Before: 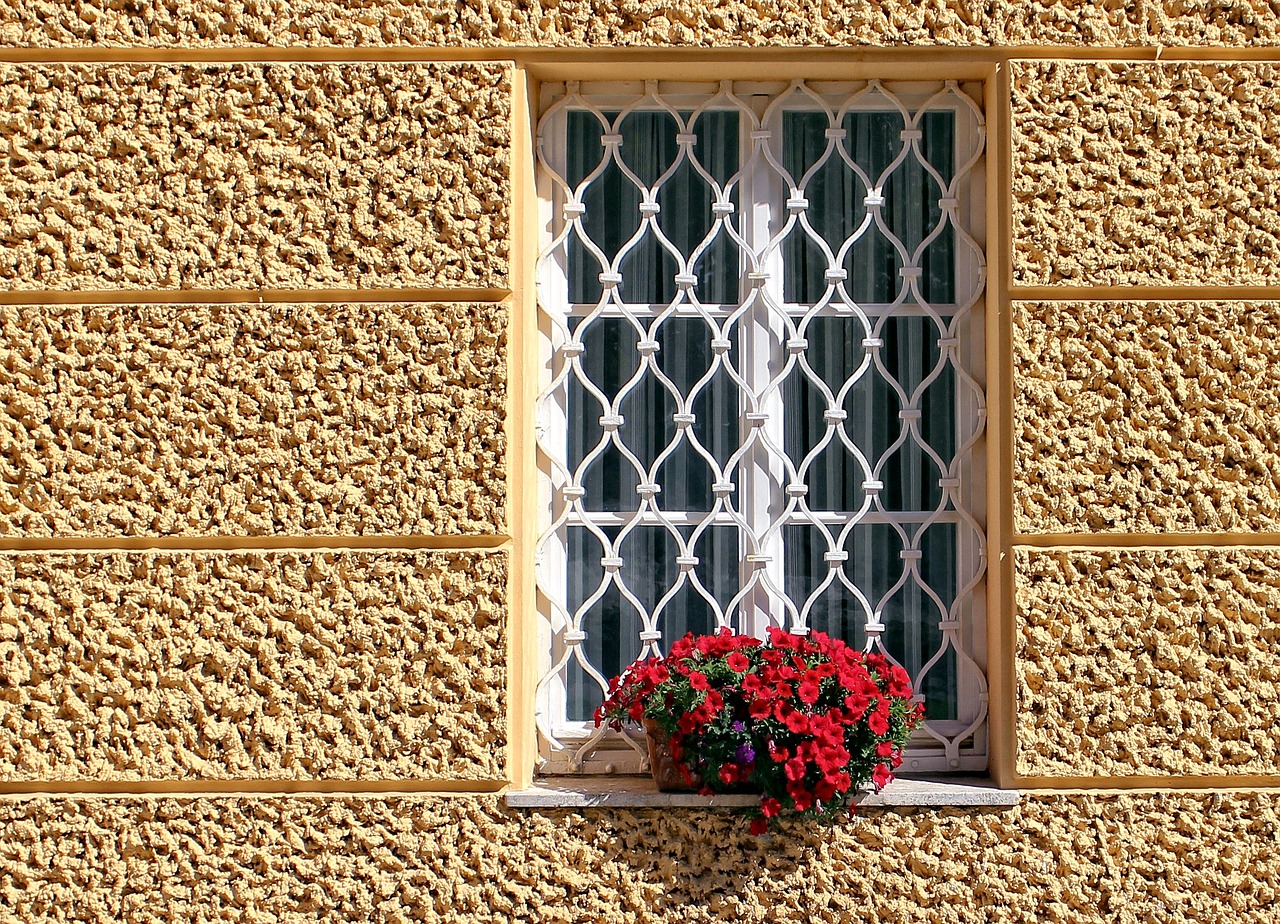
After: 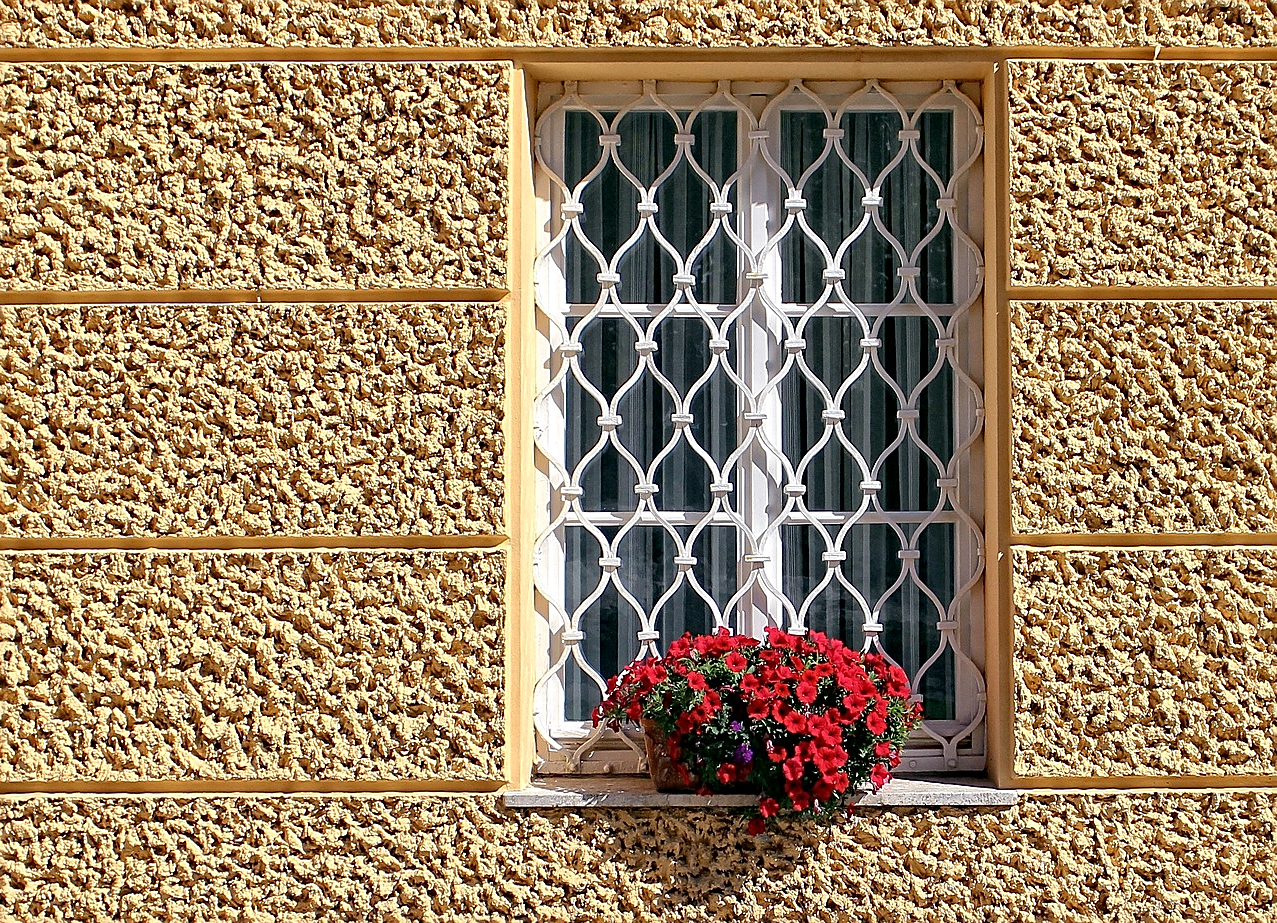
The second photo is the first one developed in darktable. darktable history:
local contrast: mode bilateral grid, contrast 20, coarseness 50, detail 119%, midtone range 0.2
crop and rotate: left 0.199%, bottom 0.002%
sharpen: on, module defaults
